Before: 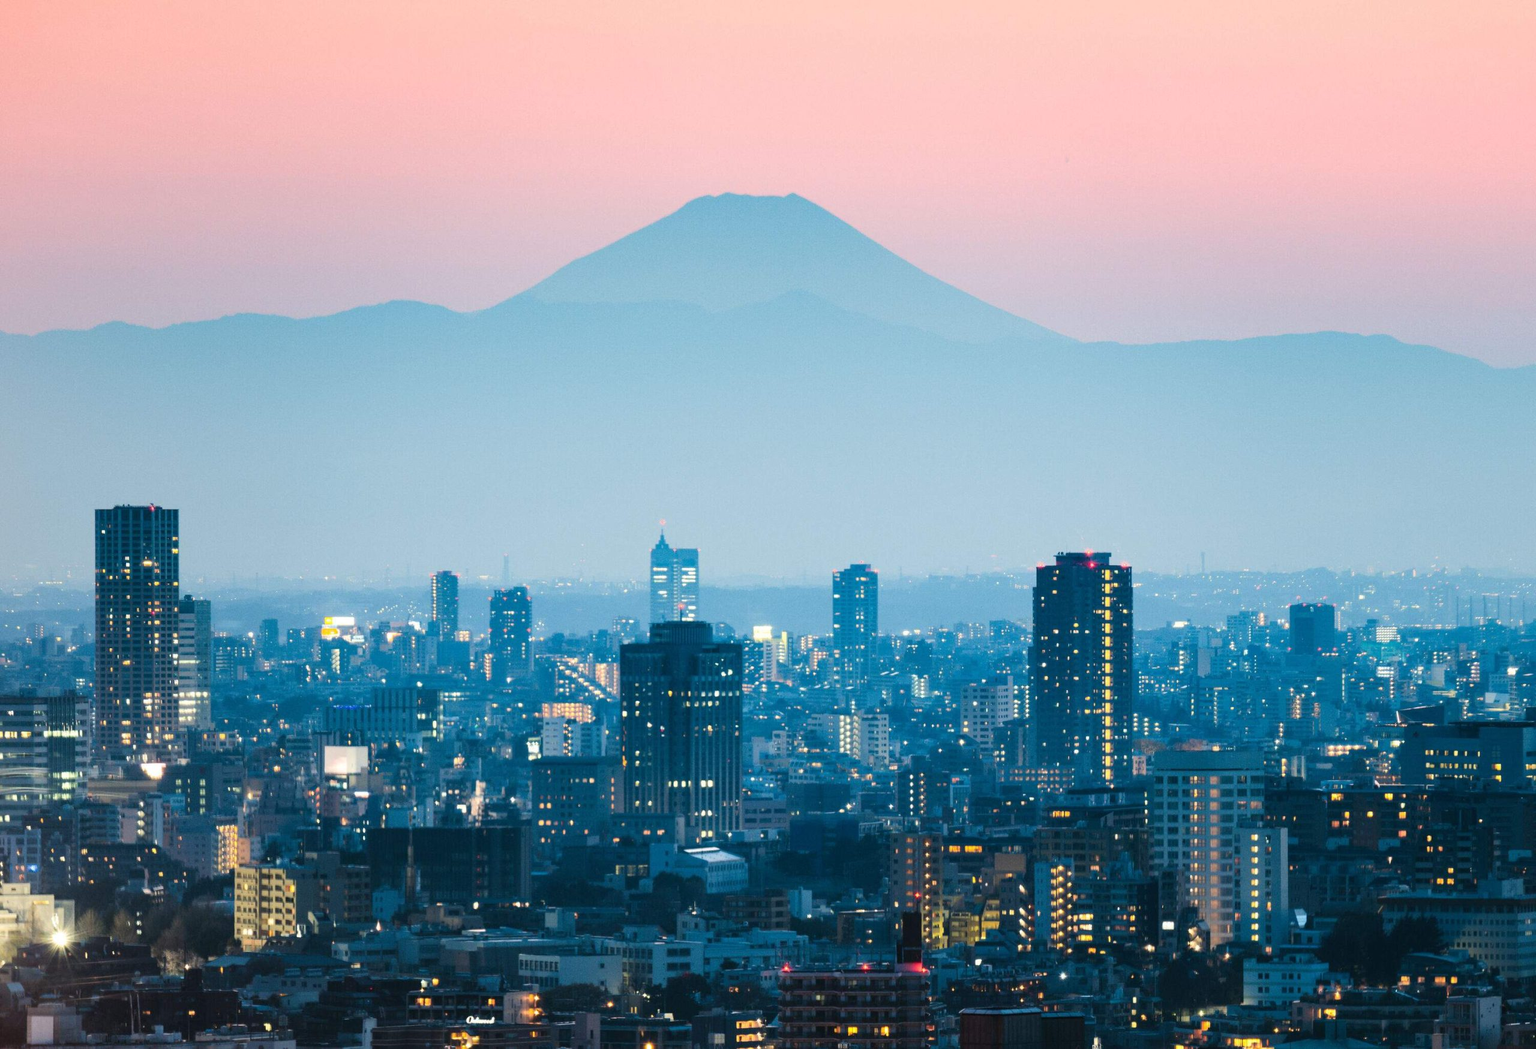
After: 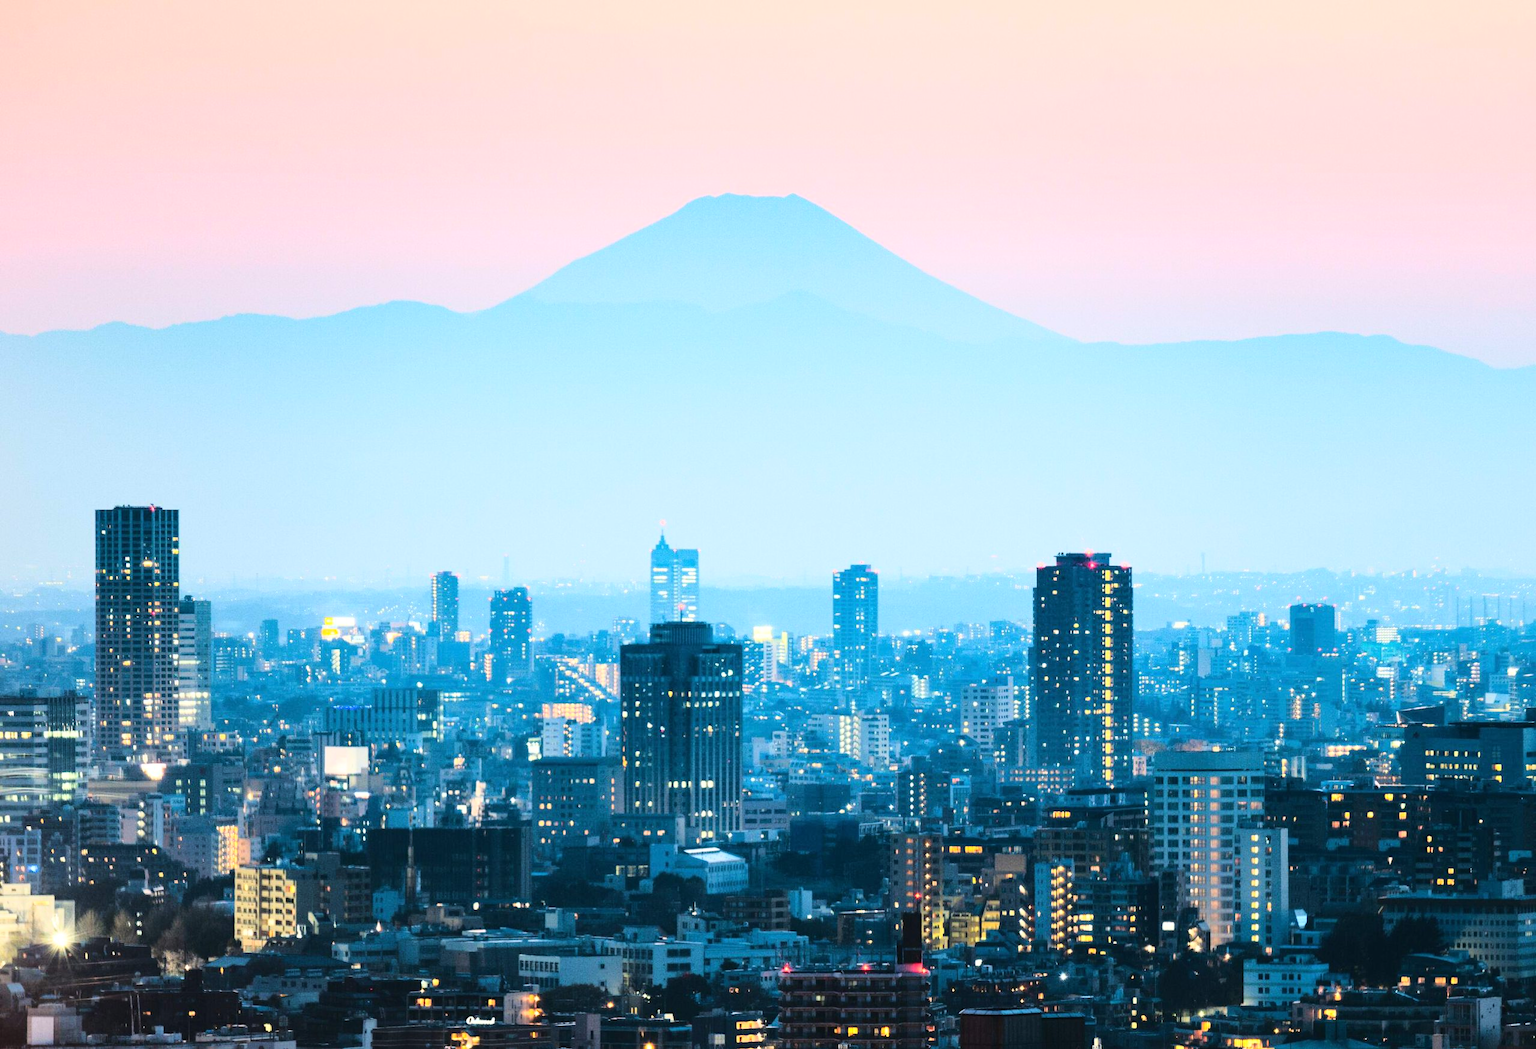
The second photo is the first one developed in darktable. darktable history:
base curve: curves: ch0 [(0, 0) (0.028, 0.03) (0.121, 0.232) (0.46, 0.748) (0.859, 0.968) (1, 1)]
exposure: compensate highlight preservation false
